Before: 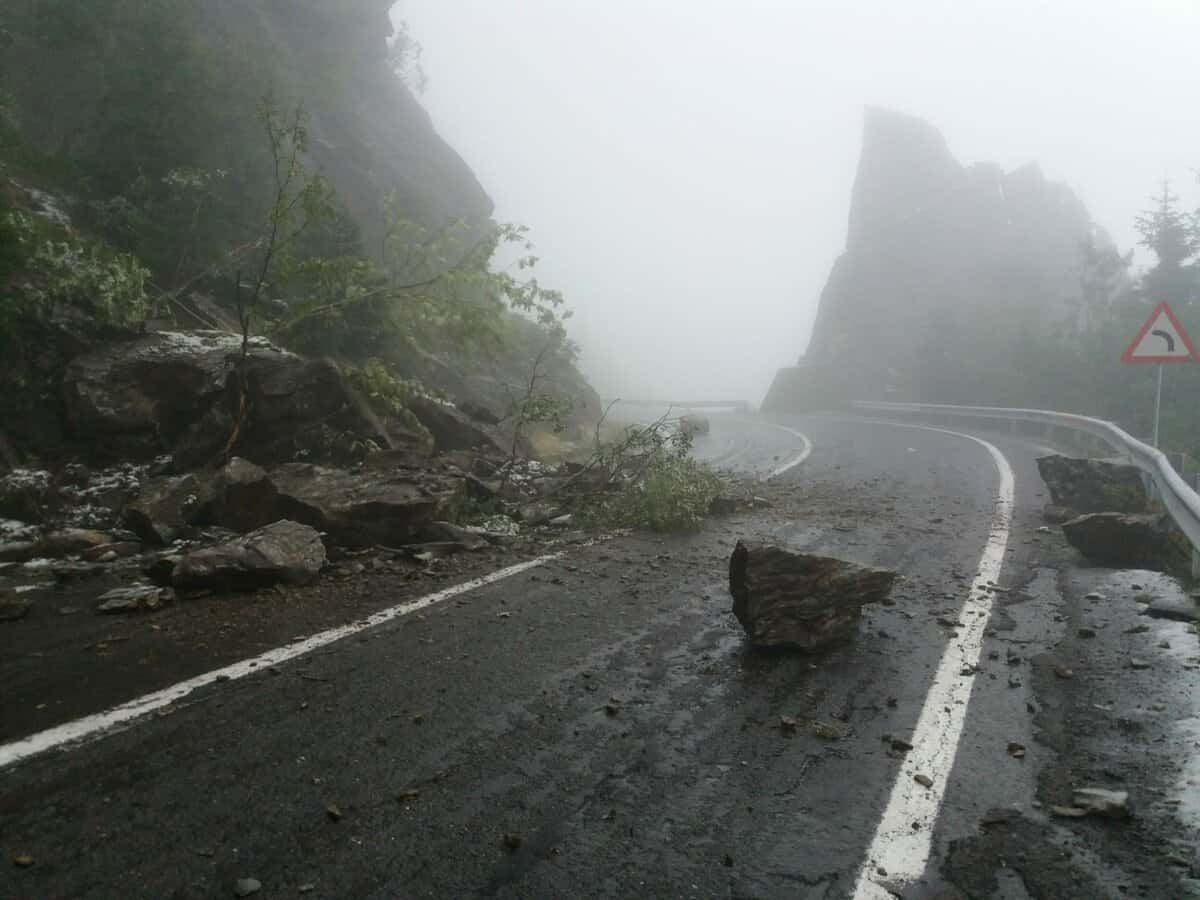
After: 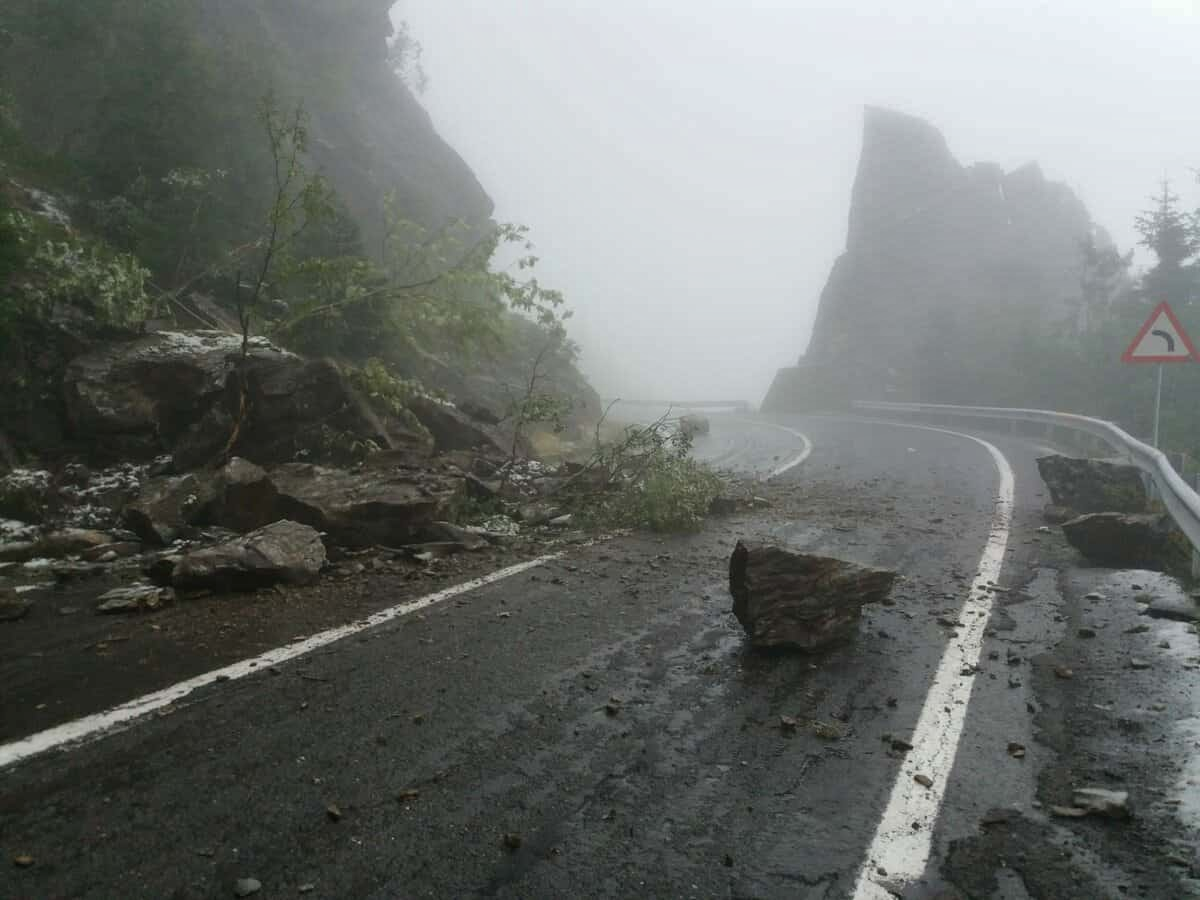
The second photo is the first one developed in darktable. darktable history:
shadows and highlights: shadows 25.64, highlights -48.31, soften with gaussian
